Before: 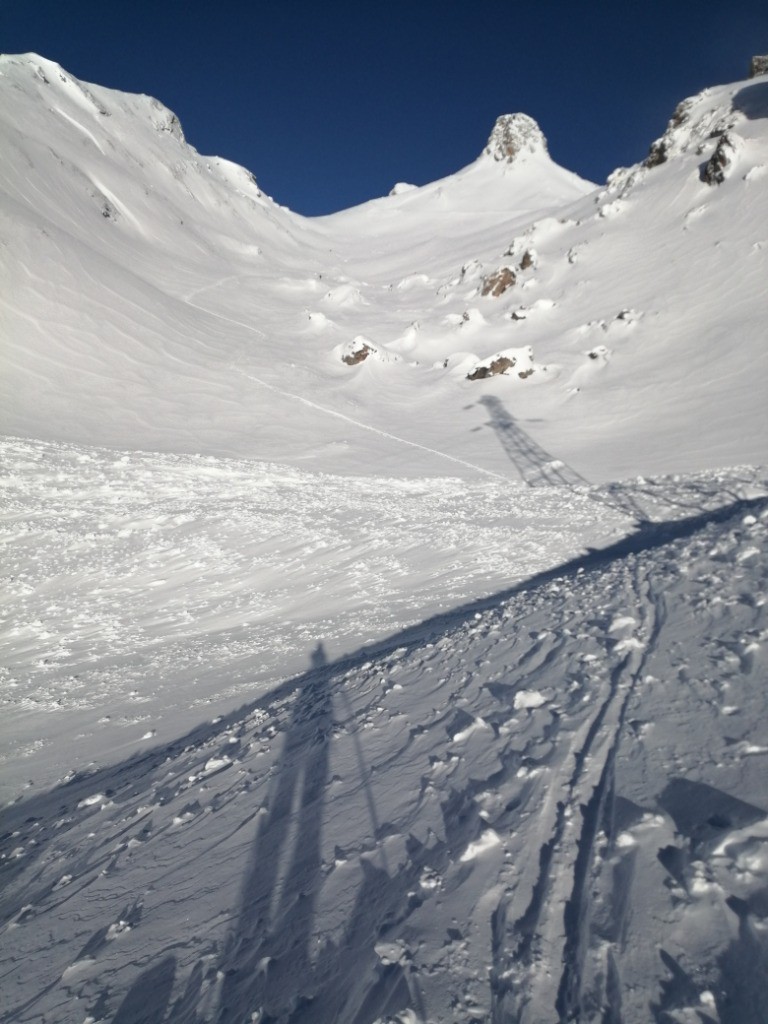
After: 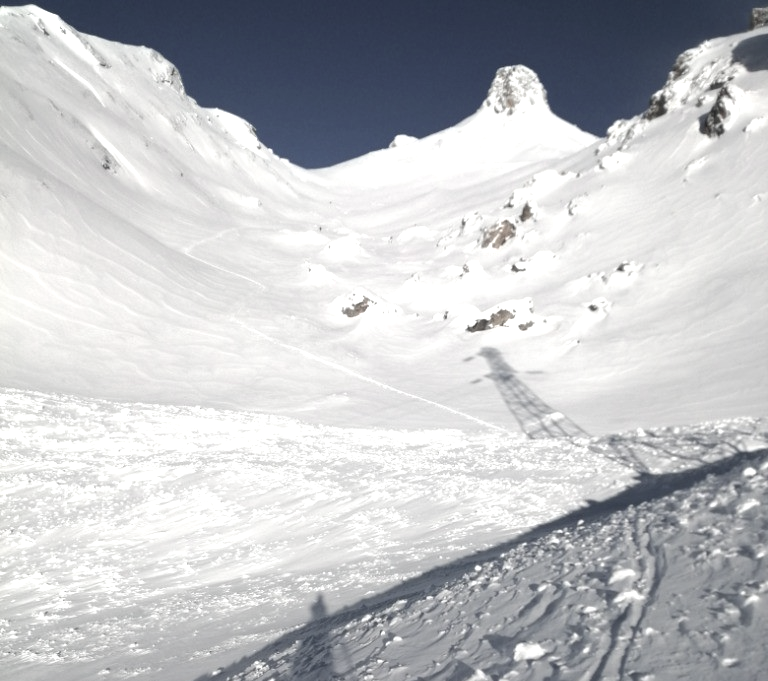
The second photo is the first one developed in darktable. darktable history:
exposure: black level correction -0.001, exposure 0.545 EV, compensate highlight preservation false
color zones: curves: ch0 [(0, 0.6) (0.129, 0.585) (0.193, 0.596) (0.429, 0.5) (0.571, 0.5) (0.714, 0.5) (0.857, 0.5) (1, 0.6)]; ch1 [(0, 0.453) (0.112, 0.245) (0.213, 0.252) (0.429, 0.233) (0.571, 0.231) (0.683, 0.242) (0.857, 0.296) (1, 0.453)]
crop and rotate: top 4.733%, bottom 28.753%
